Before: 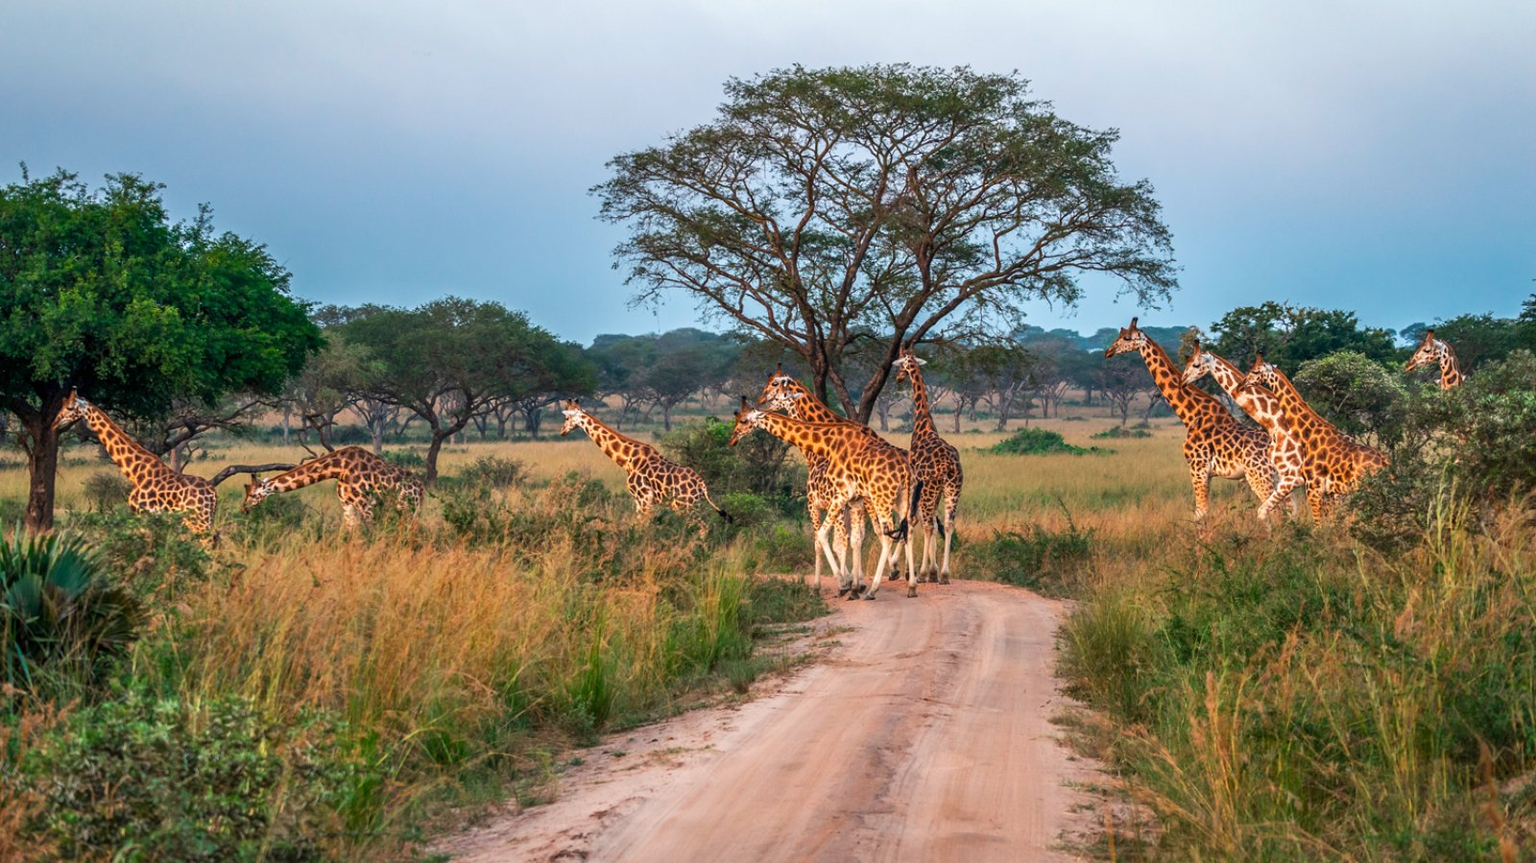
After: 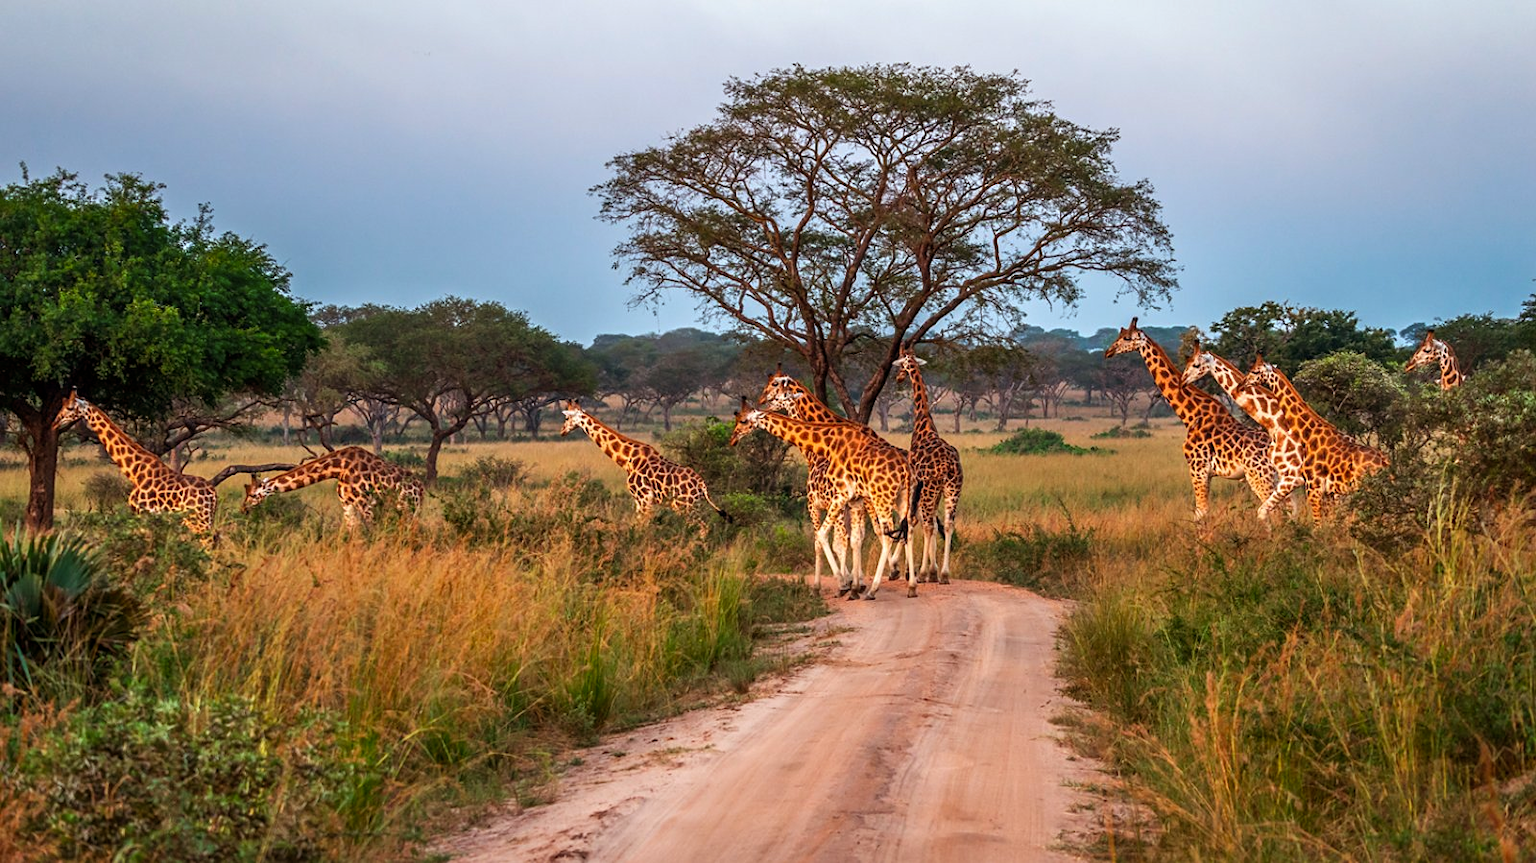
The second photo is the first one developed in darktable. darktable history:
tone equalizer: on, module defaults
rgb levels: mode RGB, independent channels, levels [[0, 0.5, 1], [0, 0.521, 1], [0, 0.536, 1]]
sharpen: amount 0.2
